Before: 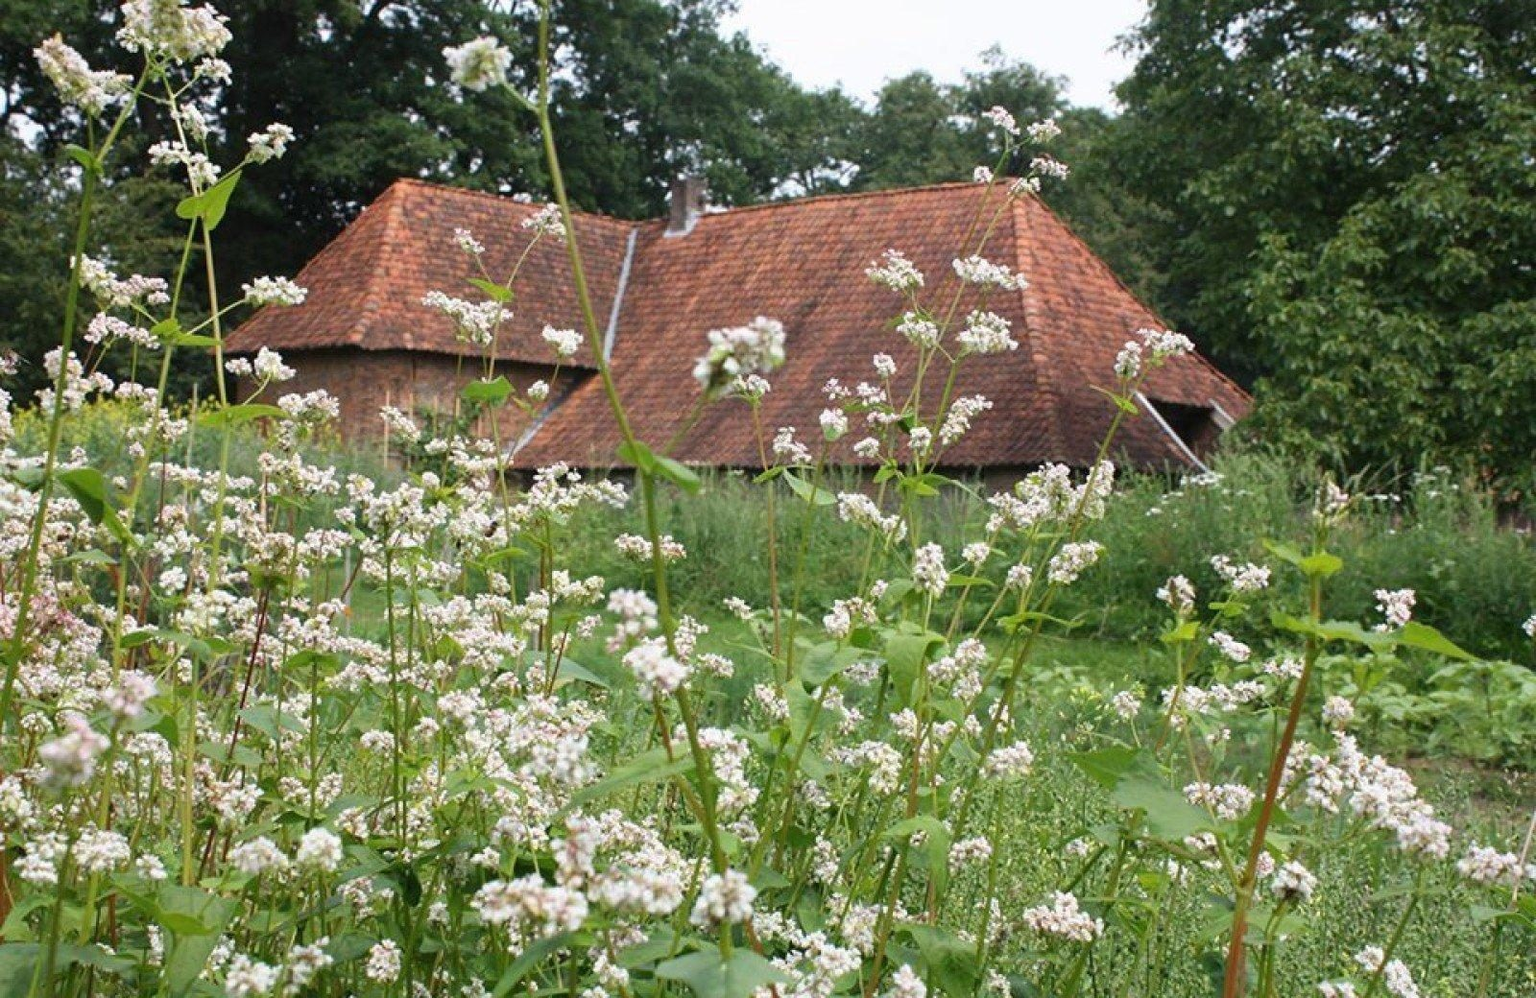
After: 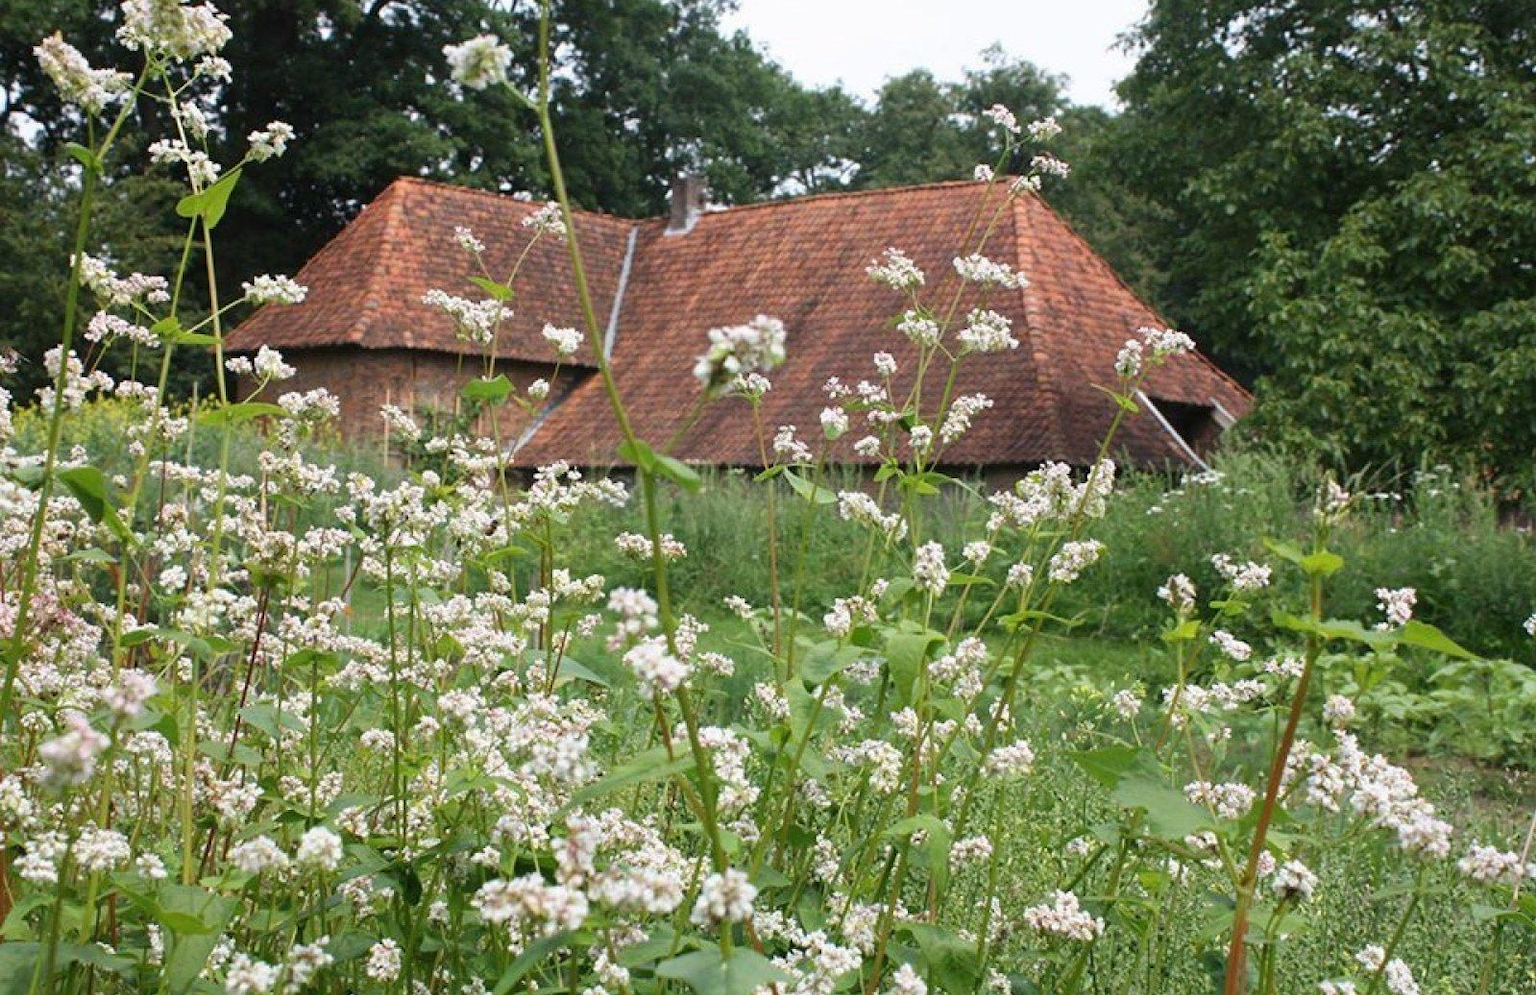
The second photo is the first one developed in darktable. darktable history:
crop: top 0.202%, bottom 0.126%
